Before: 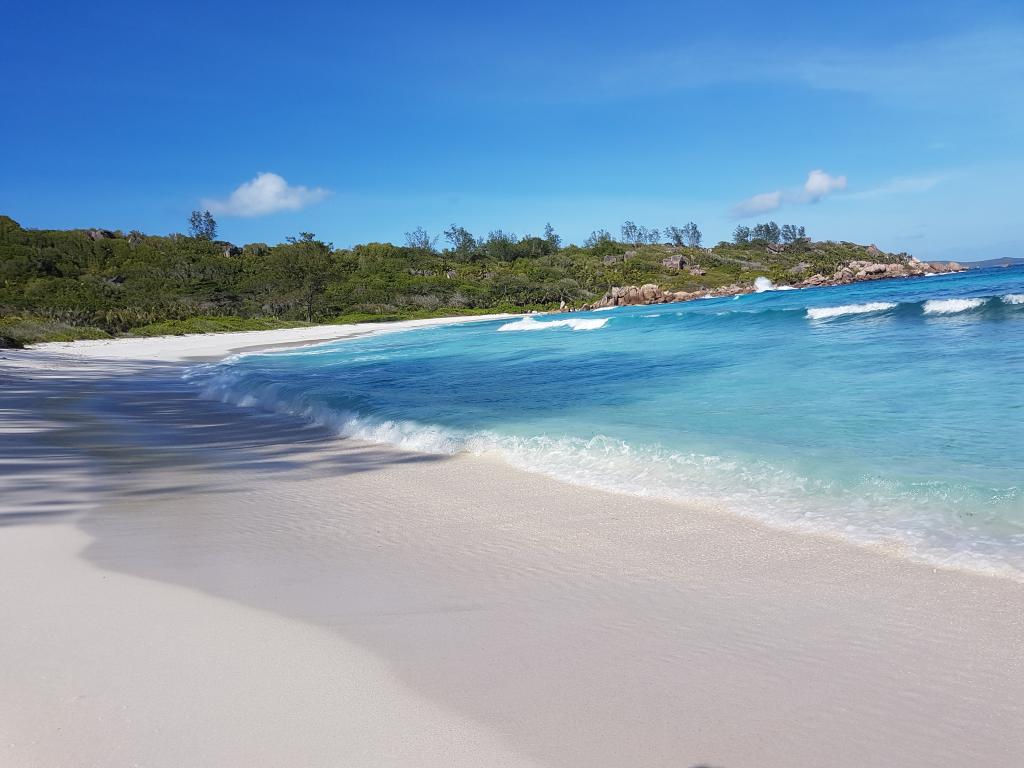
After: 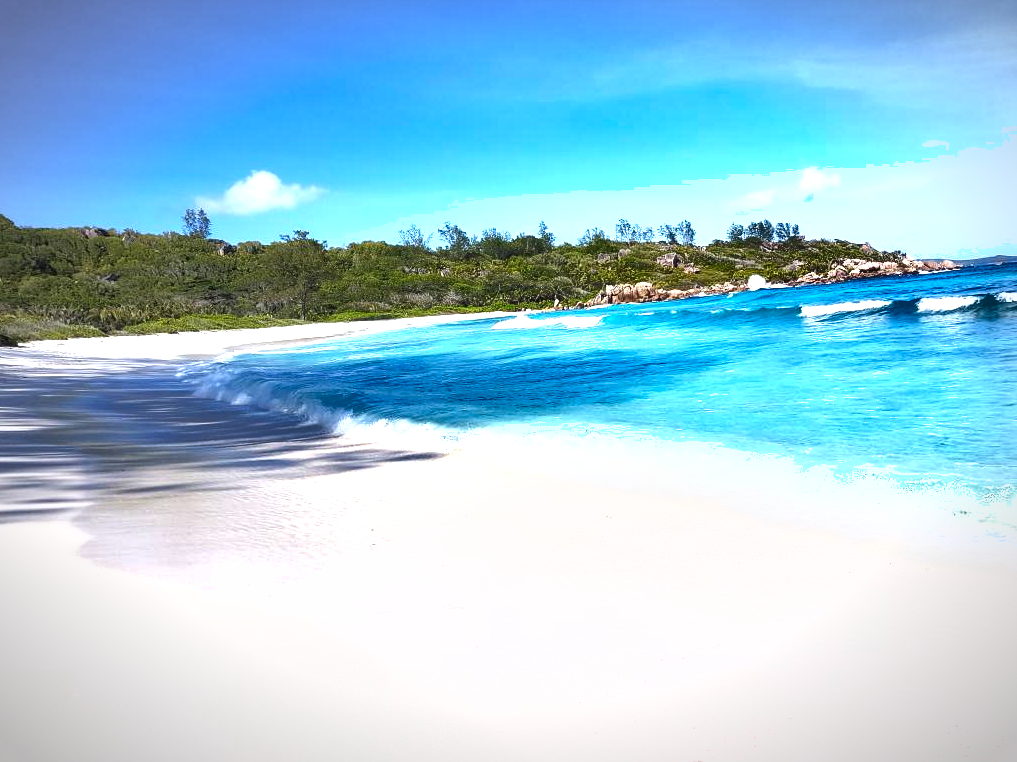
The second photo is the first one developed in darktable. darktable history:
vignetting: fall-off start 86.62%, automatic ratio true
crop and rotate: left 0.604%, top 0.364%, bottom 0.373%
exposure: black level correction 0, exposure 1.2 EV, compensate highlight preservation false
shadows and highlights: white point adjustment 0.044, soften with gaussian
